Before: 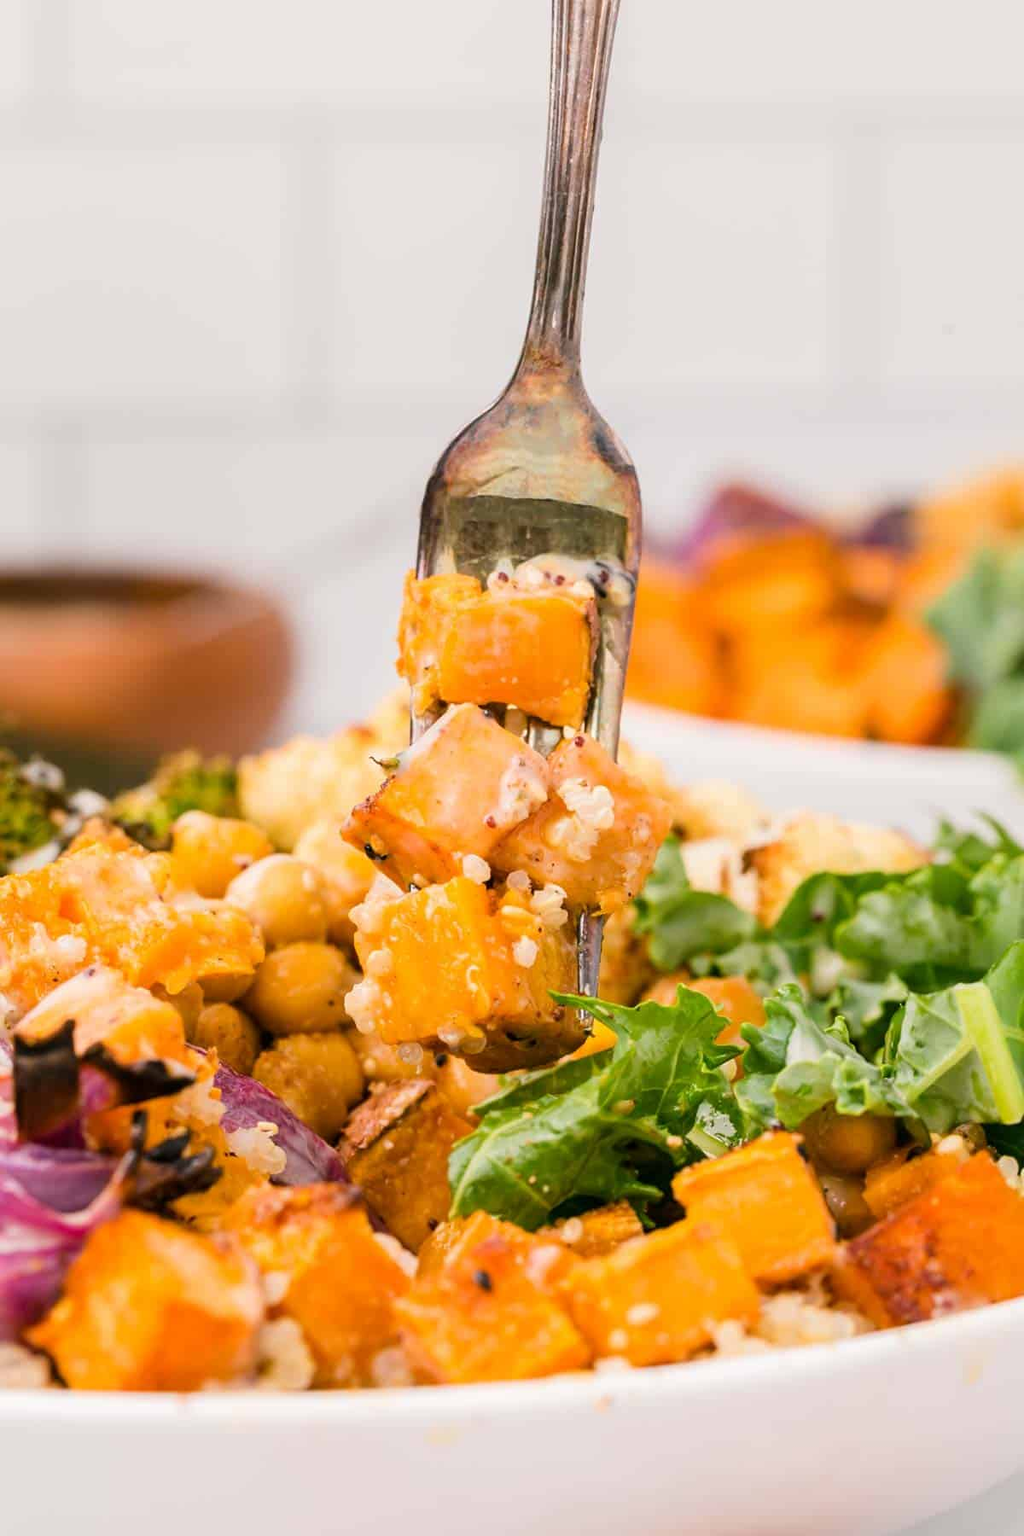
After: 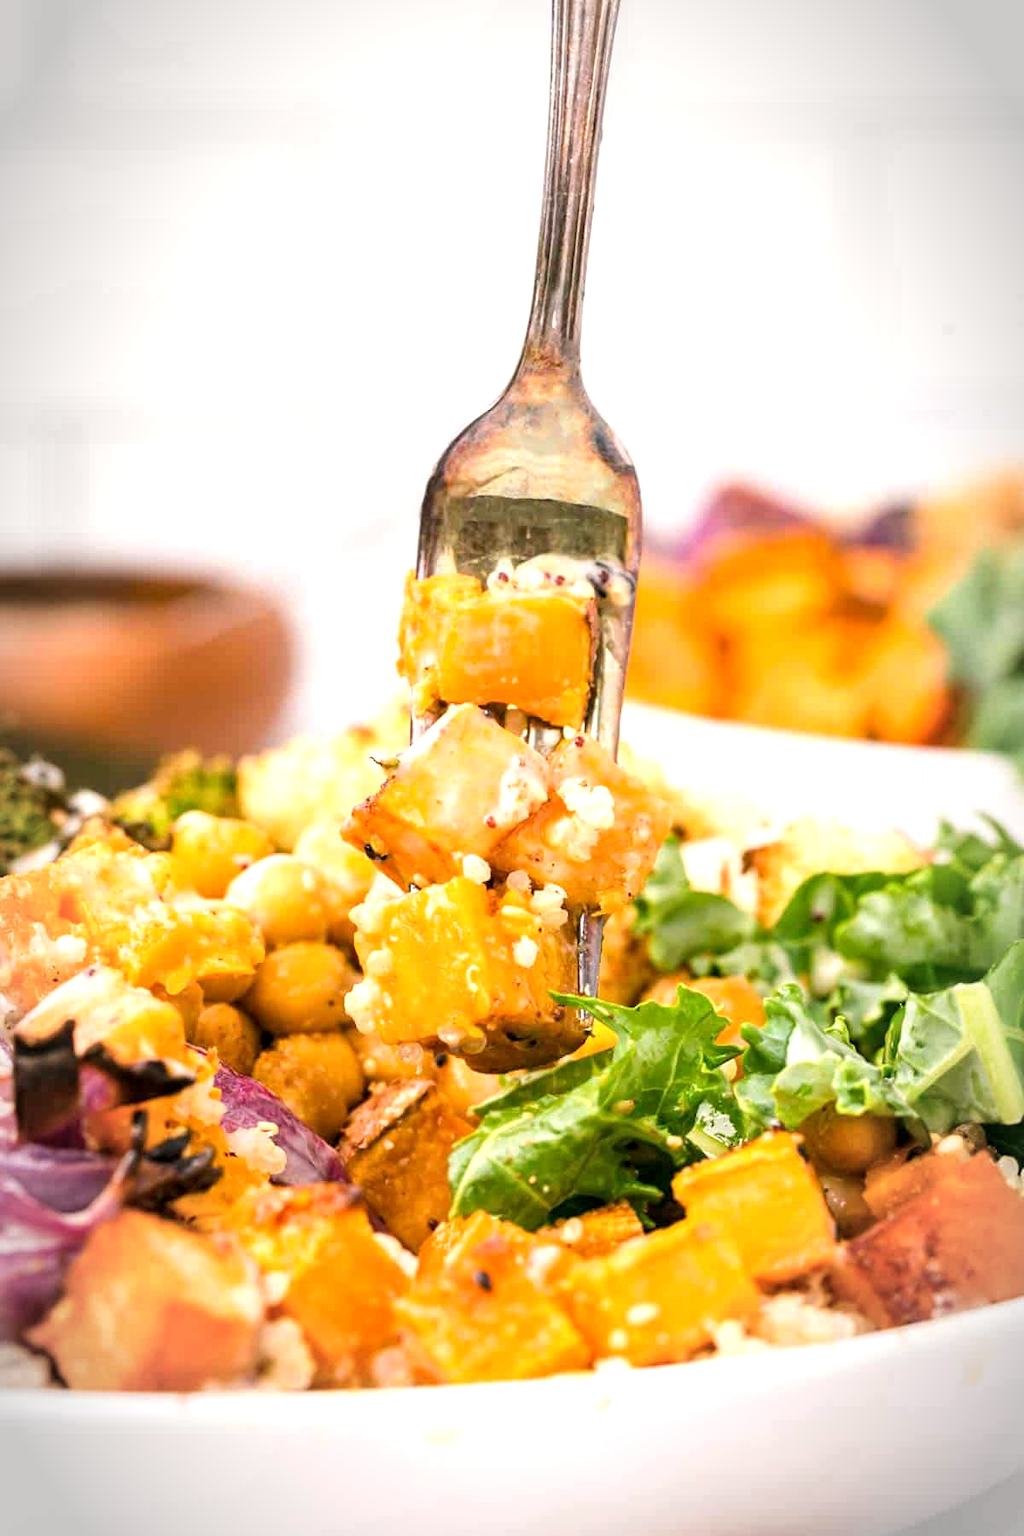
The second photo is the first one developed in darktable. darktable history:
exposure: exposure 0.611 EV, compensate highlight preservation false
vignetting: automatic ratio true, unbound false
local contrast: highlights 101%, shadows 101%, detail 119%, midtone range 0.2
